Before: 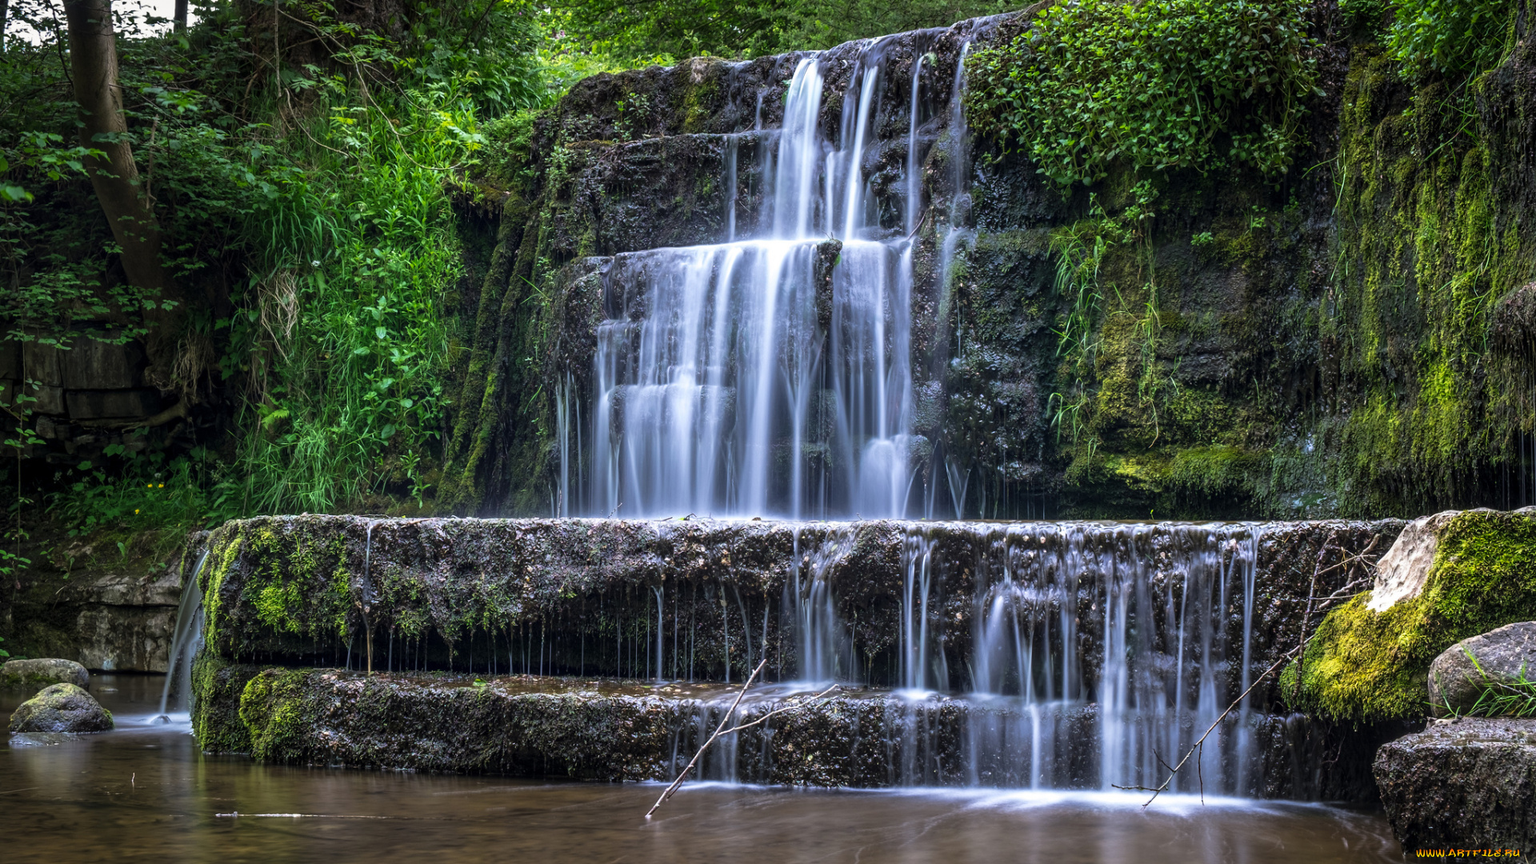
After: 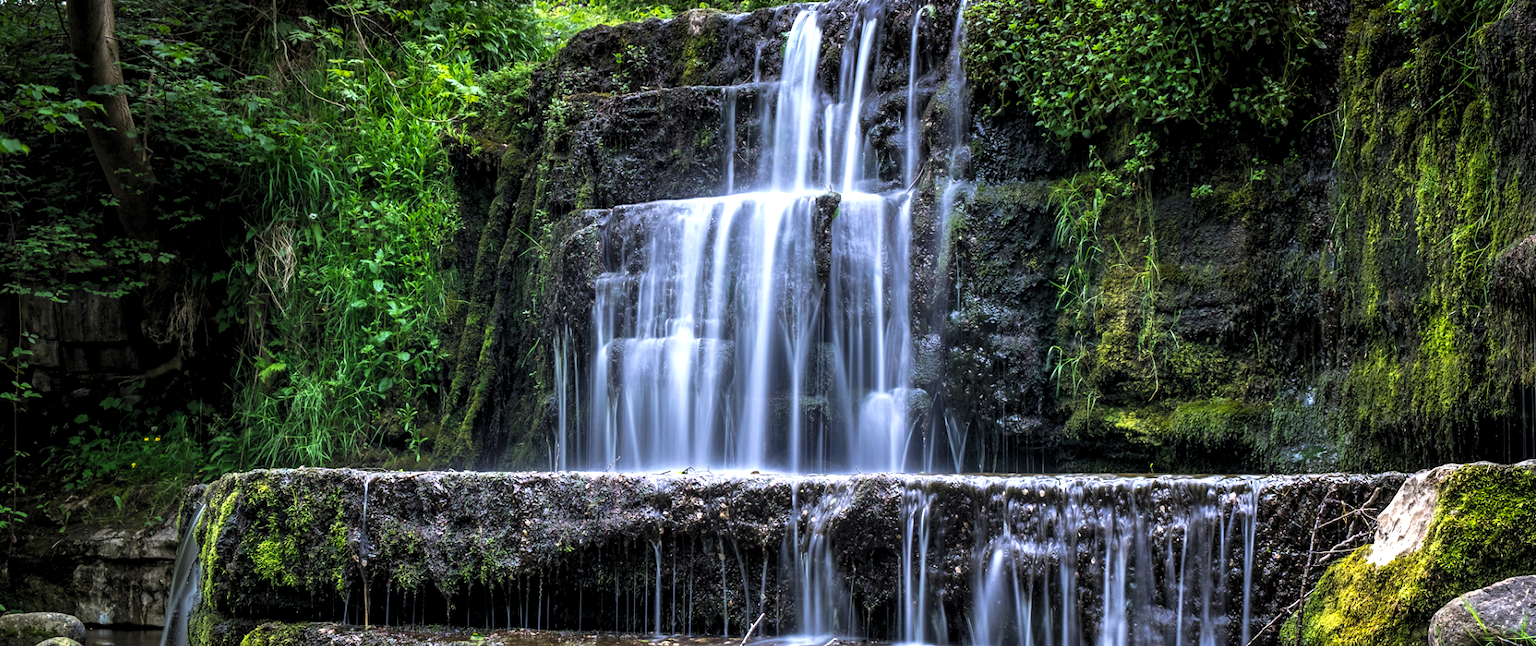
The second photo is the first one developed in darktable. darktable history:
crop: left 0.312%, top 5.565%, bottom 19.762%
levels: black 3.82%, levels [0.055, 0.477, 0.9]
